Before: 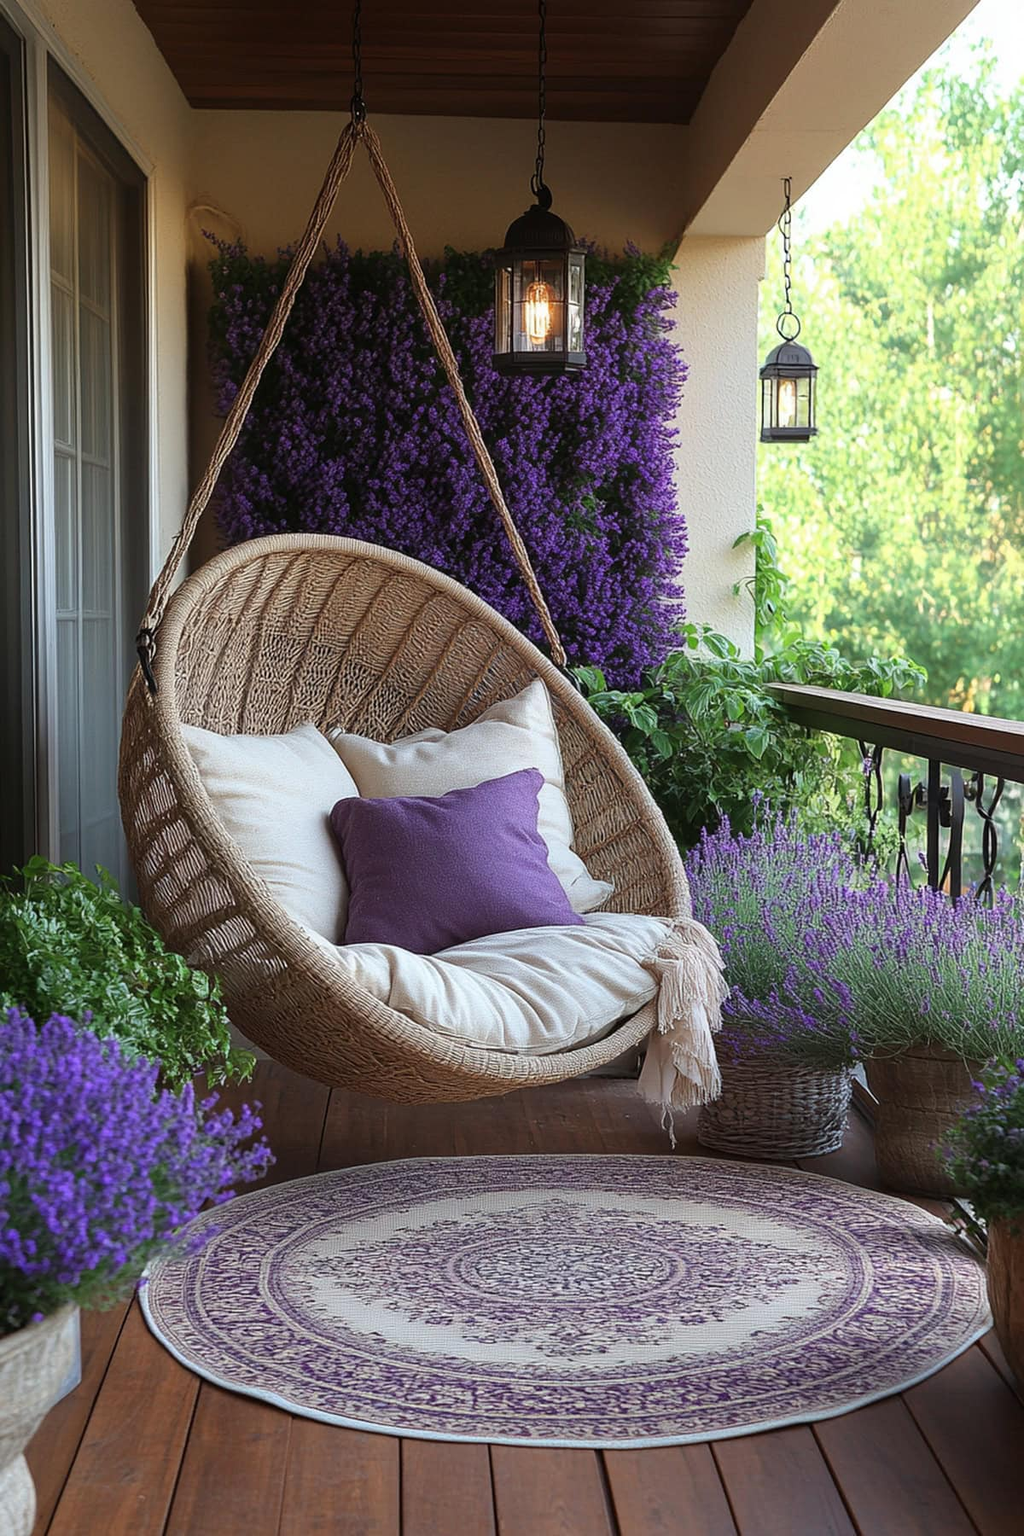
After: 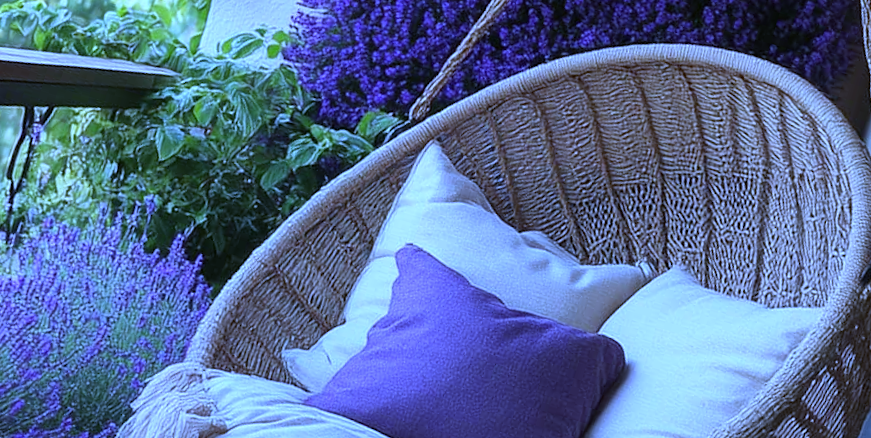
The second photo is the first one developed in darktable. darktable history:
crop and rotate: angle 16.12°, top 30.835%, bottom 35.653%
white balance: red 0.766, blue 1.537
